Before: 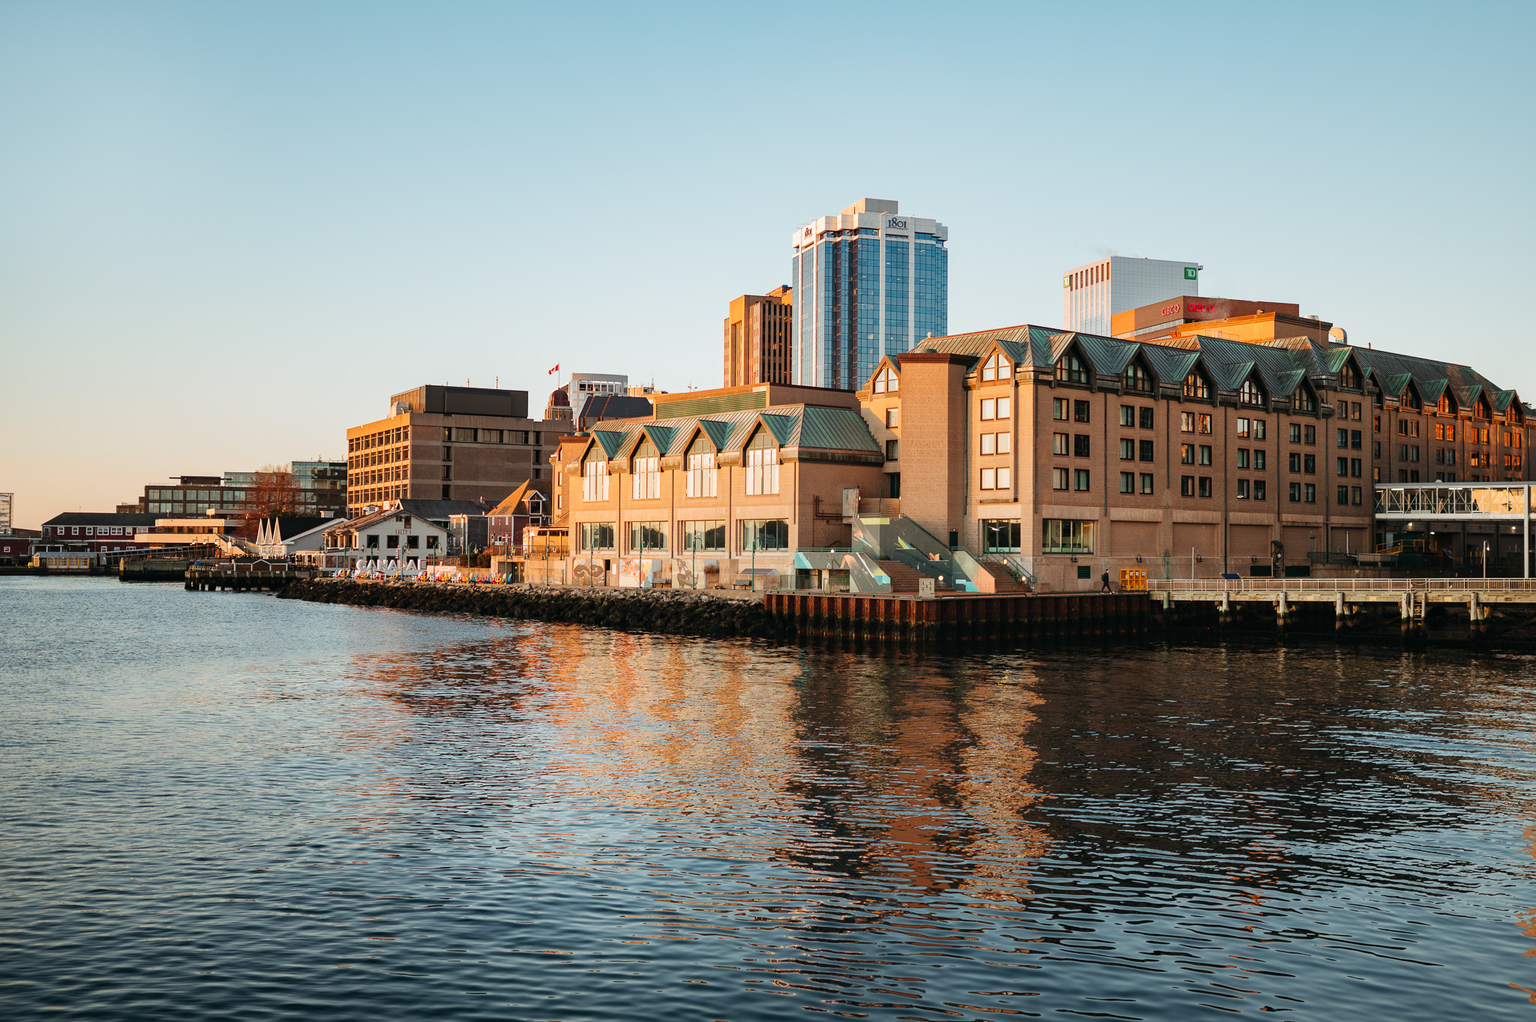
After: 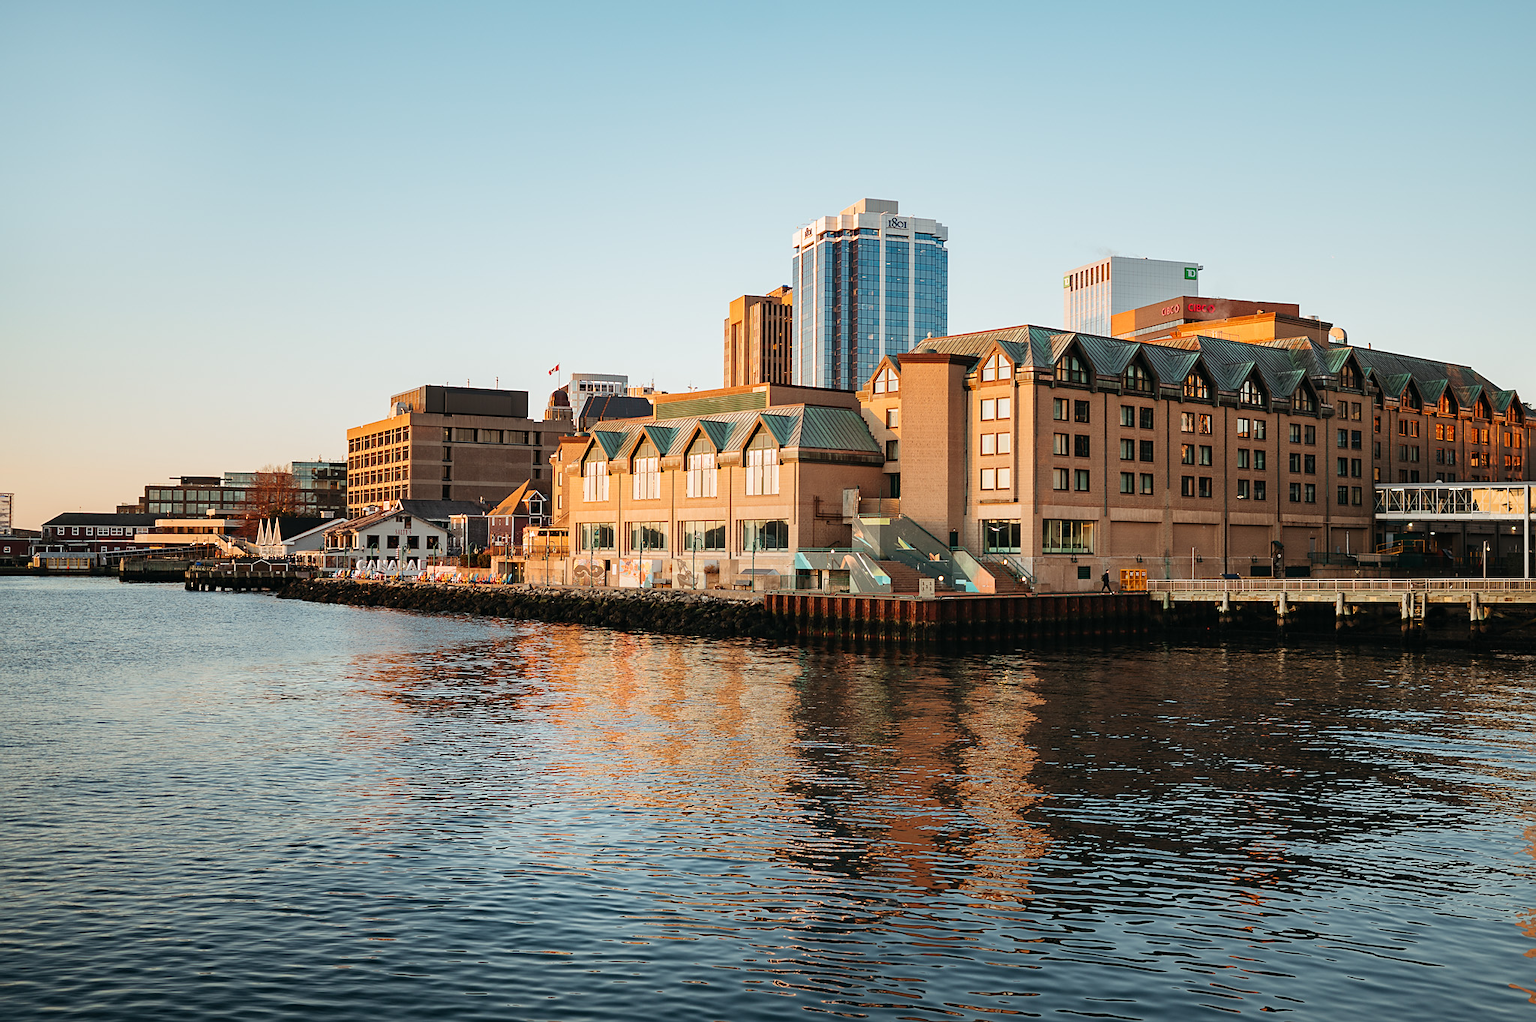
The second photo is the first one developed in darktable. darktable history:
sharpen: radius 1.836, amount 0.402, threshold 1.474
